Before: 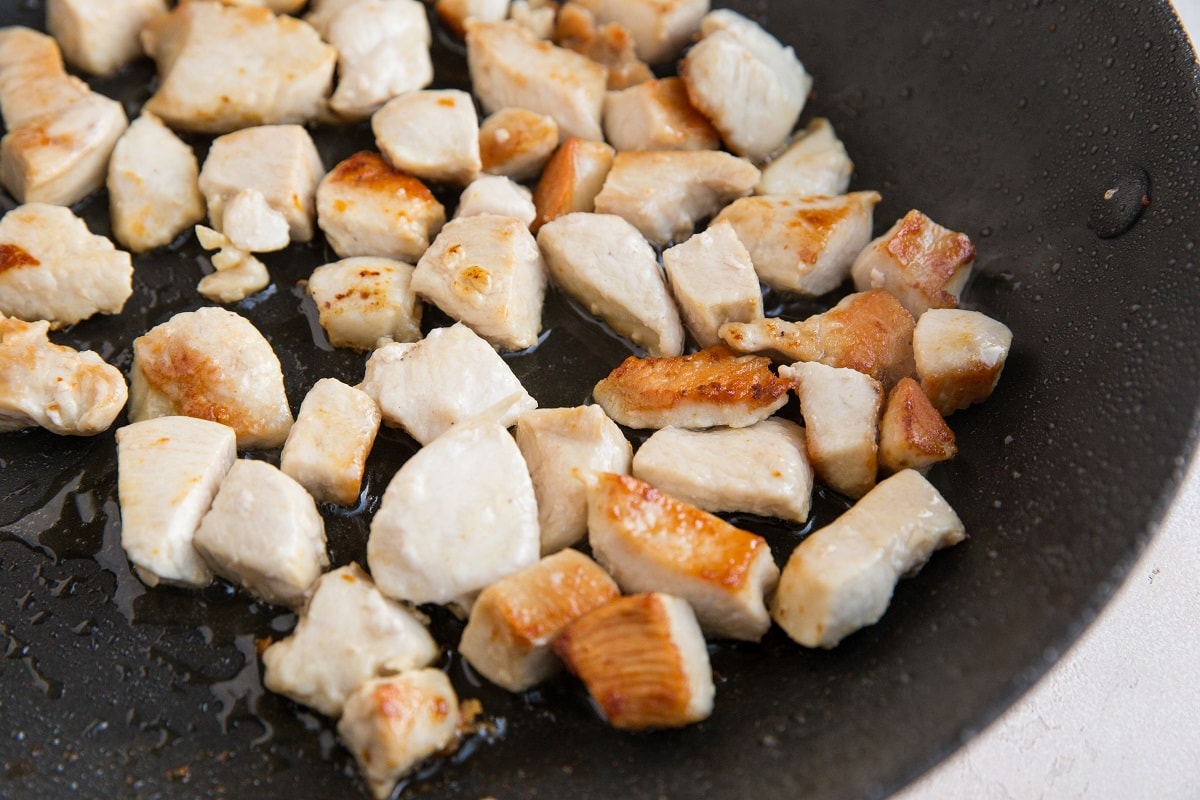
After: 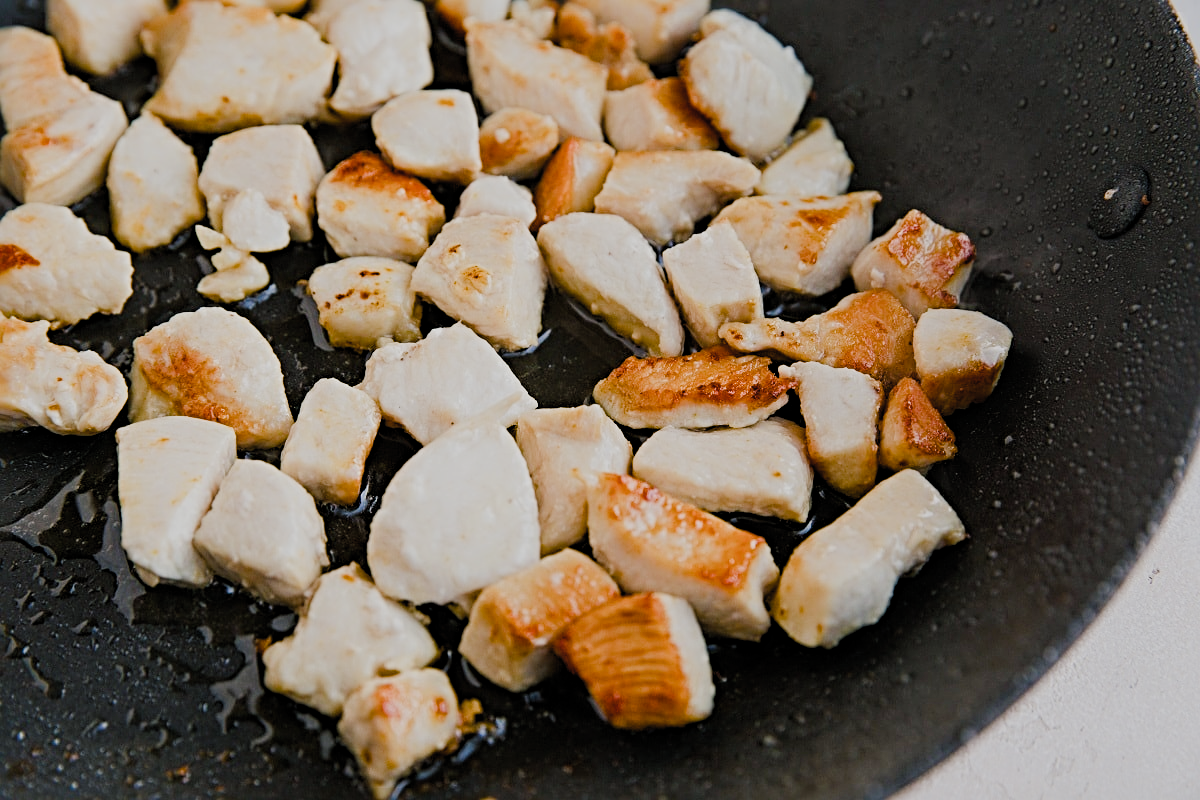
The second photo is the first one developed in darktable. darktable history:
sharpen: radius 4.837
filmic rgb: black relative exposure -7.86 EV, white relative exposure 4.32 EV, hardness 3.86, preserve chrominance RGB euclidean norm, color science v5 (2021), contrast in shadows safe, contrast in highlights safe
color balance rgb: shadows lift › chroma 2.059%, shadows lift › hue 221.56°, linear chroma grading › mid-tones 7.343%, perceptual saturation grading › global saturation 24.7%, perceptual saturation grading › highlights -50.823%, perceptual saturation grading › mid-tones 19.113%, perceptual saturation grading › shadows 61.534%
